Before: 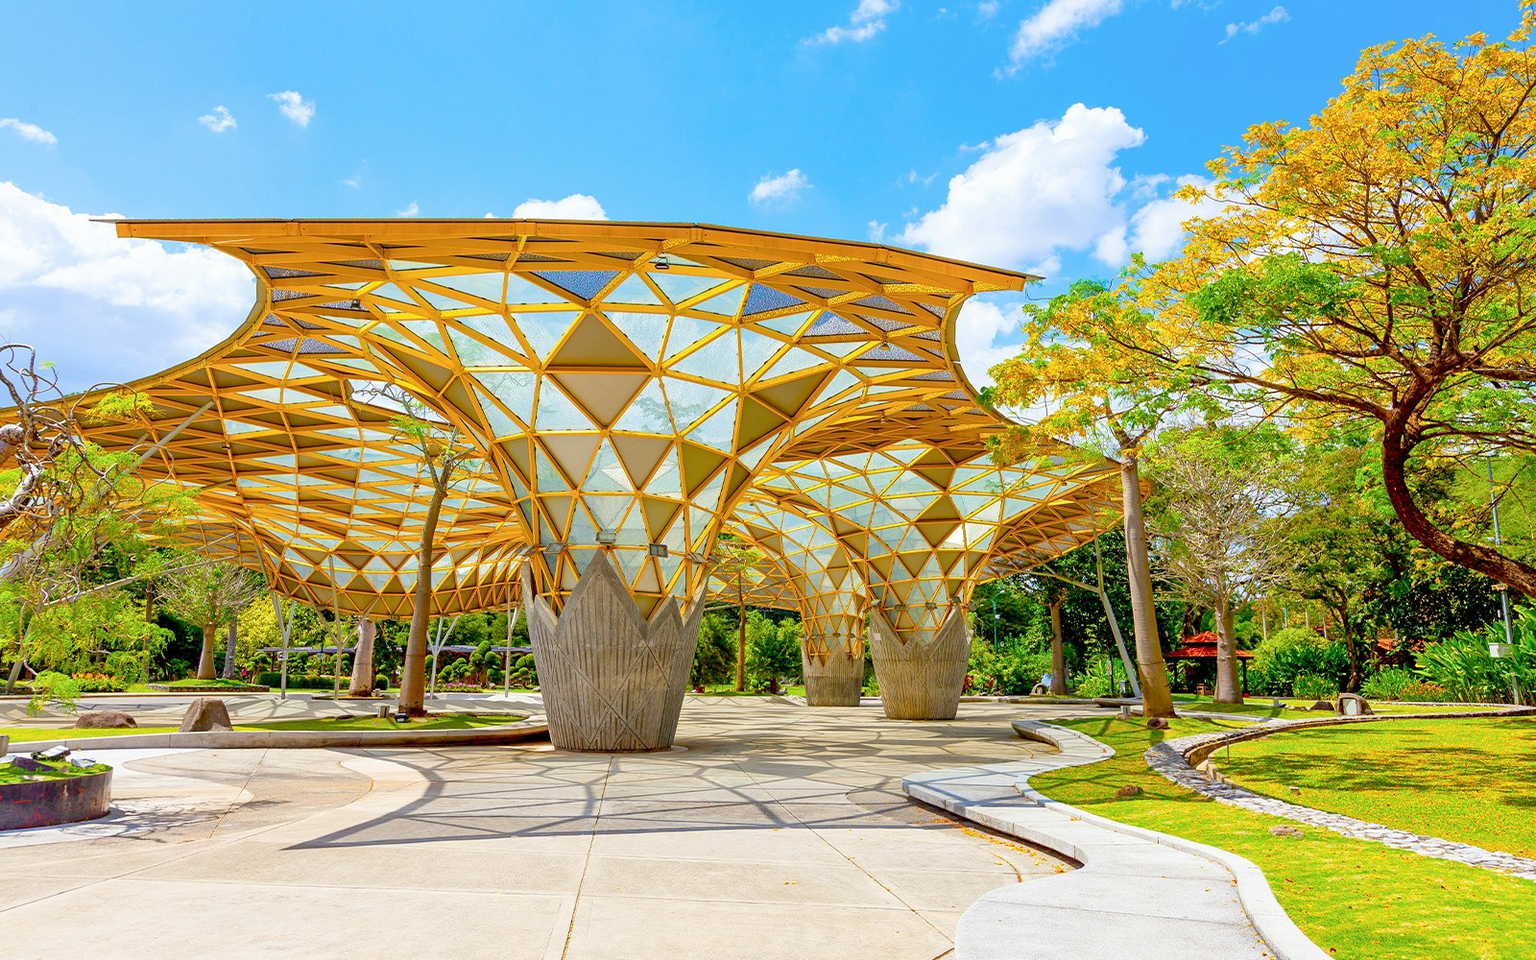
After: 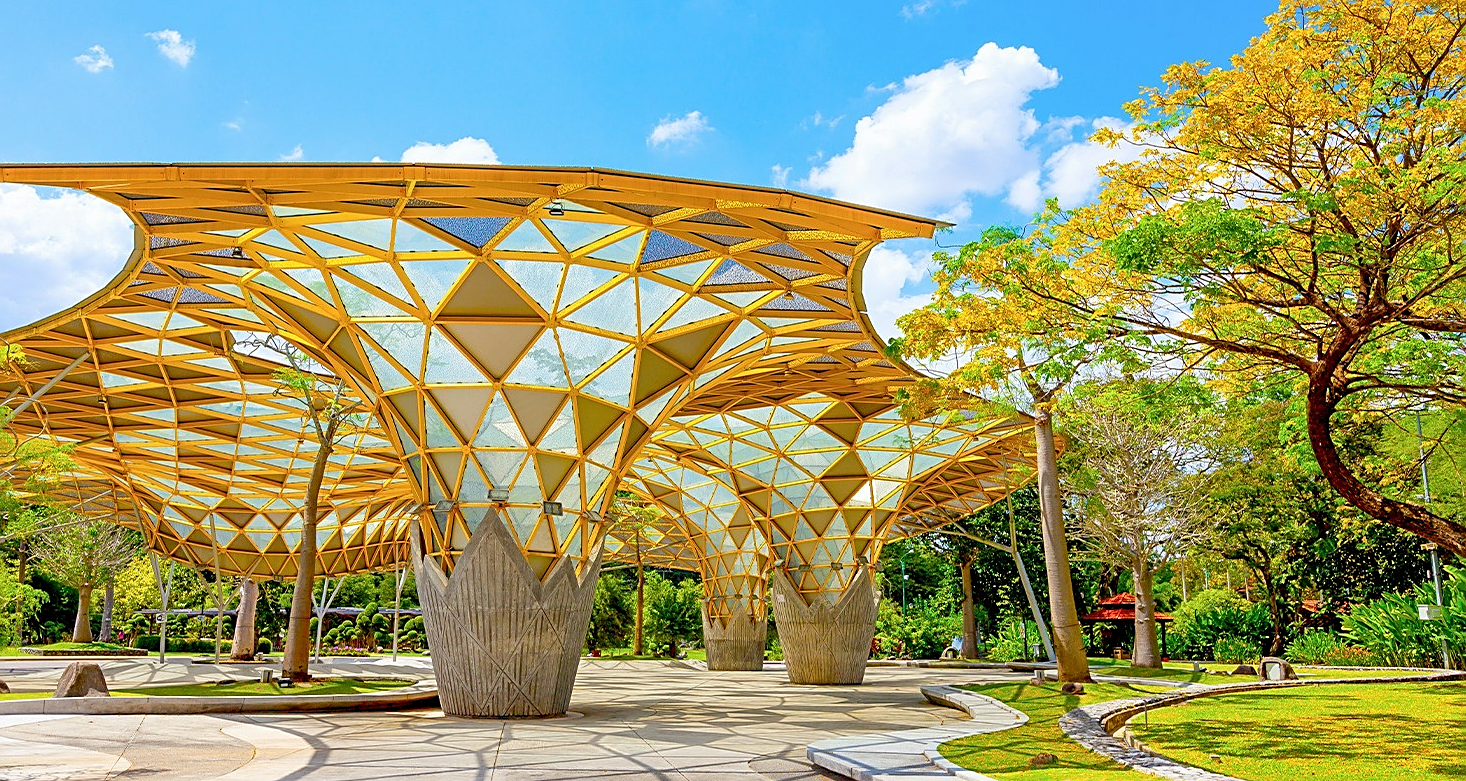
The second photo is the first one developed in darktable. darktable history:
sharpen: on, module defaults
crop: left 8.315%, top 6.573%, bottom 15.271%
